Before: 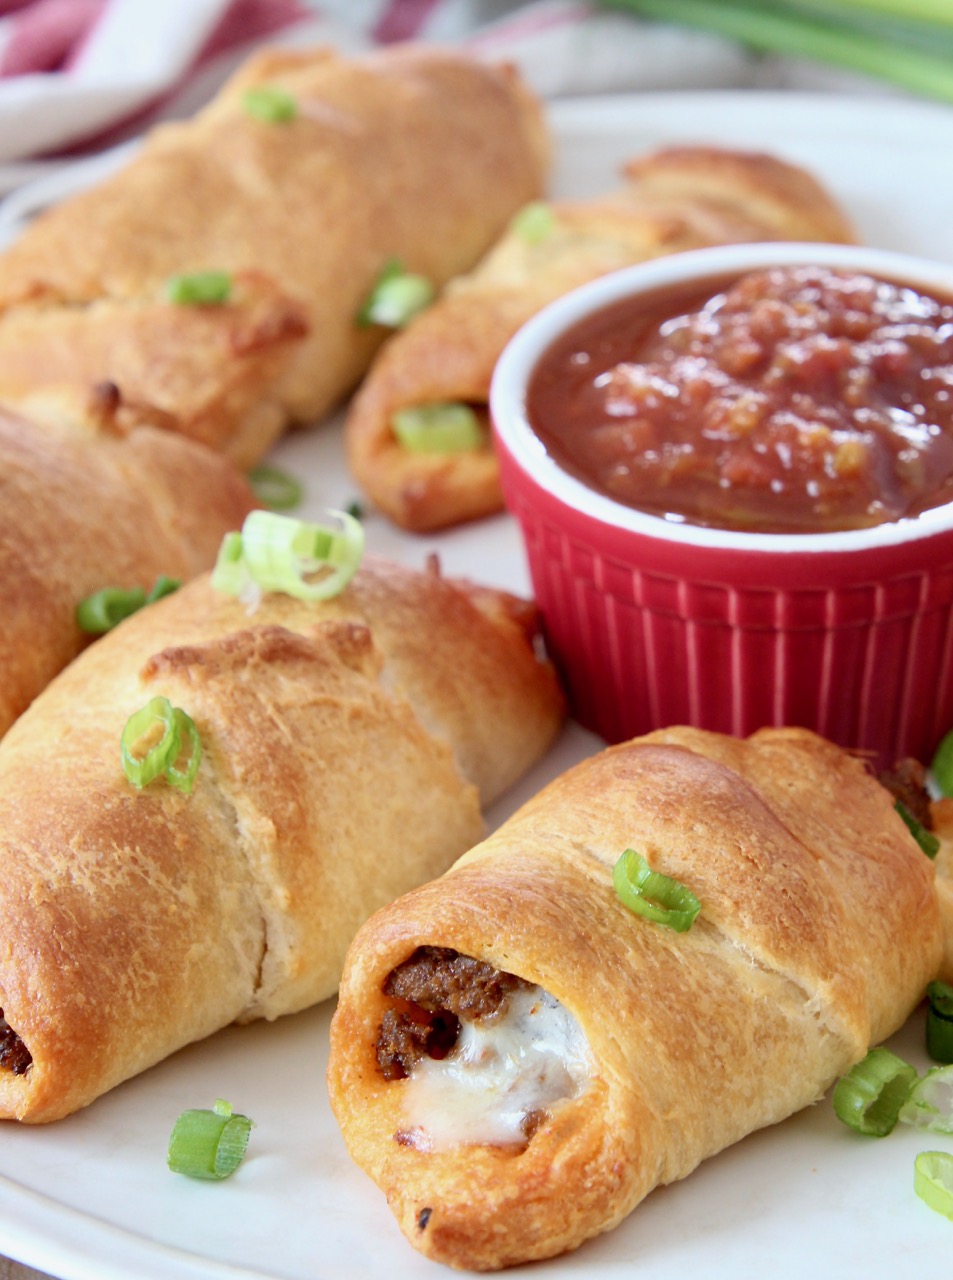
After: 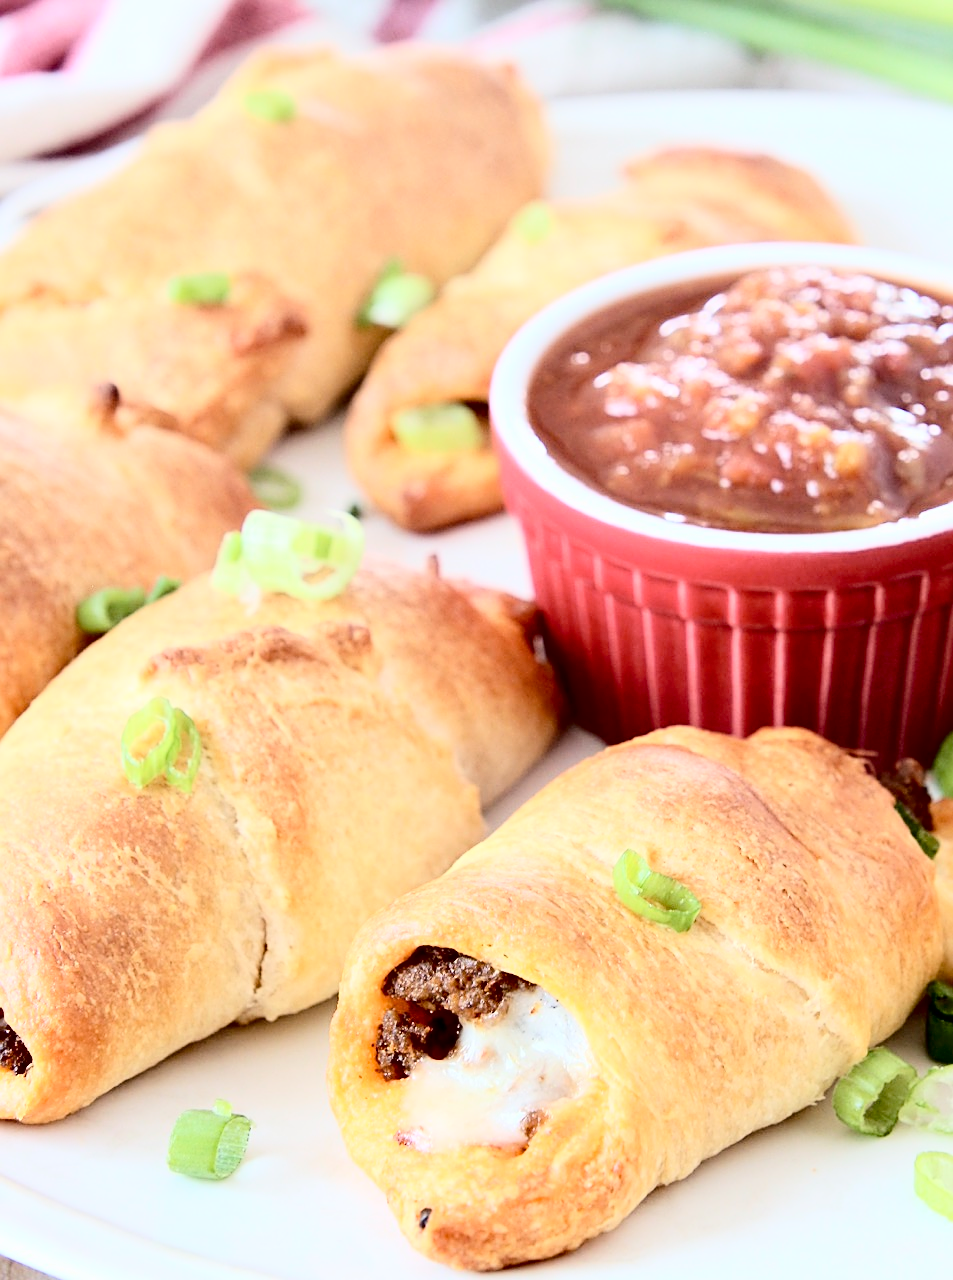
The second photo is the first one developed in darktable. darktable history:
tone curve: curves: ch0 [(0, 0) (0.004, 0) (0.133, 0.071) (0.325, 0.456) (0.832, 0.957) (1, 1)], color space Lab, independent channels, preserve colors none
sharpen: on, module defaults
